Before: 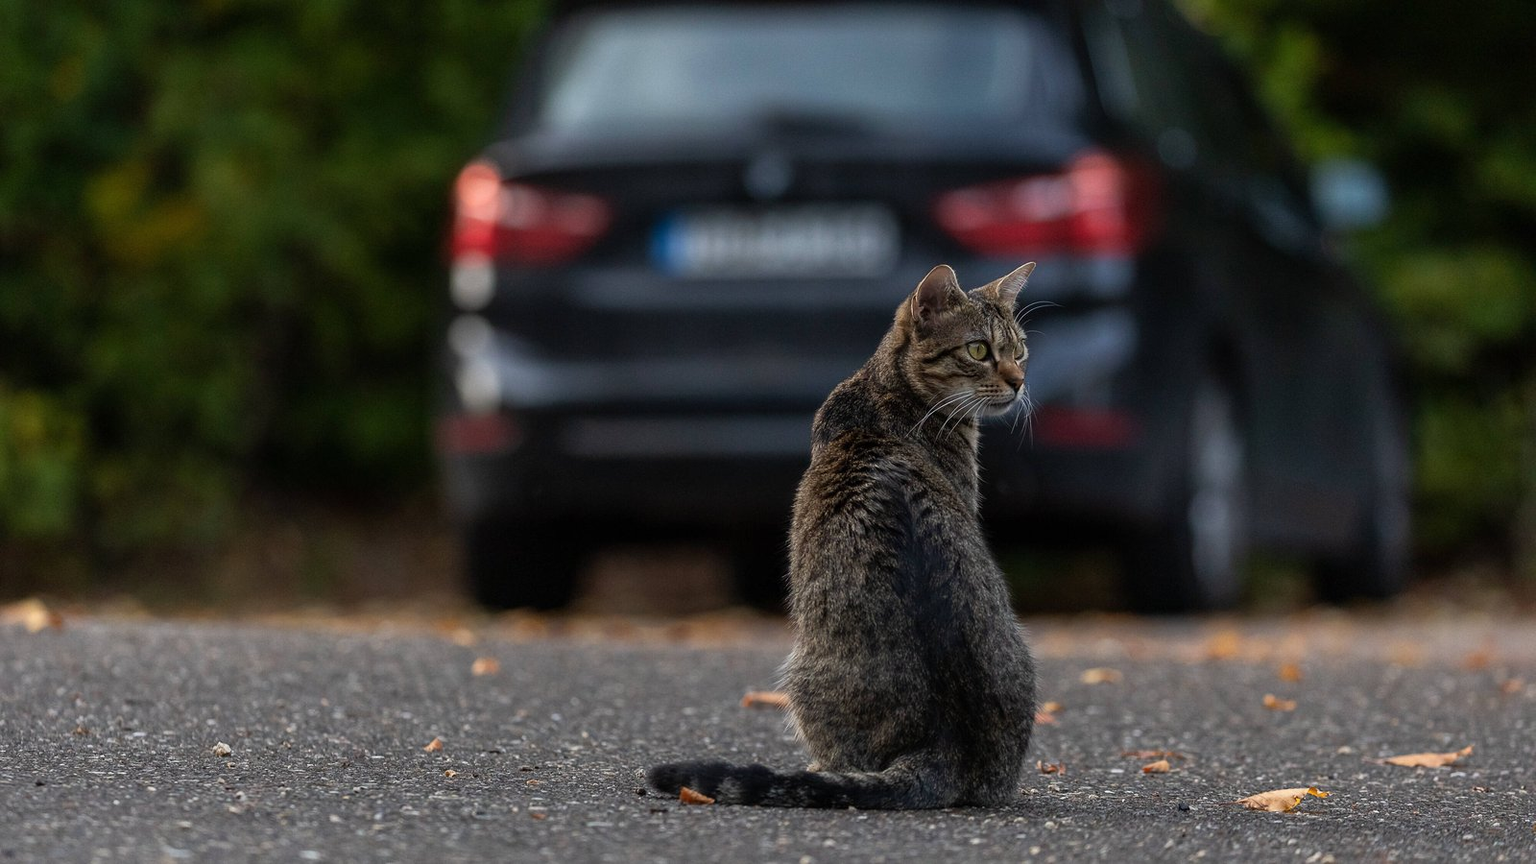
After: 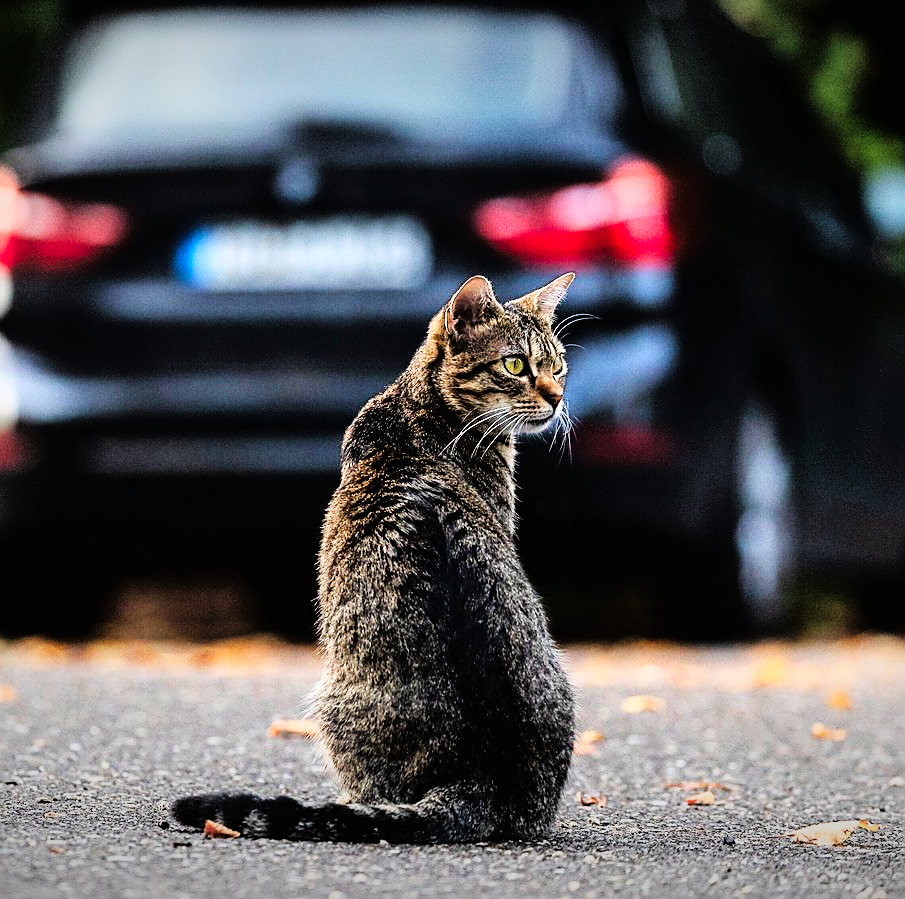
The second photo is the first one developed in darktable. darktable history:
crop: left 31.5%, top 0.002%, right 11.931%
sharpen: on, module defaults
vignetting: fall-off start 98.66%, fall-off radius 99.14%, width/height ratio 1.425
contrast brightness saturation: contrast 0.071, brightness 0.076, saturation 0.182
base curve: curves: ch0 [(0, 0.003) (0.001, 0.002) (0.006, 0.004) (0.02, 0.022) (0.048, 0.086) (0.094, 0.234) (0.162, 0.431) (0.258, 0.629) (0.385, 0.8) (0.548, 0.918) (0.751, 0.988) (1, 1)], preserve colors none
tone curve: curves: ch0 [(0, 0) (0.003, 0.003) (0.011, 0.005) (0.025, 0.008) (0.044, 0.012) (0.069, 0.02) (0.1, 0.031) (0.136, 0.047) (0.177, 0.088) (0.224, 0.141) (0.277, 0.222) (0.335, 0.32) (0.399, 0.425) (0.468, 0.524) (0.543, 0.623) (0.623, 0.716) (0.709, 0.796) (0.801, 0.88) (0.898, 0.959) (1, 1)], color space Lab, linked channels, preserve colors none
